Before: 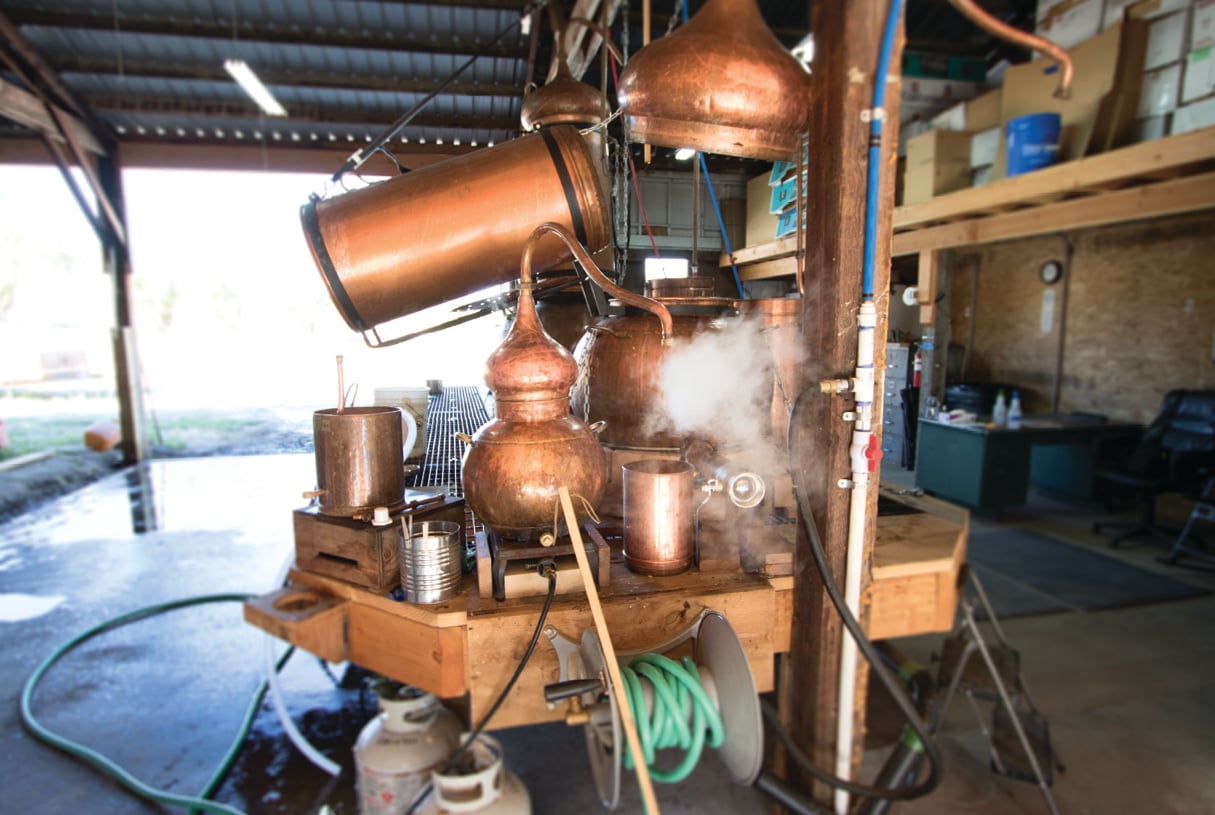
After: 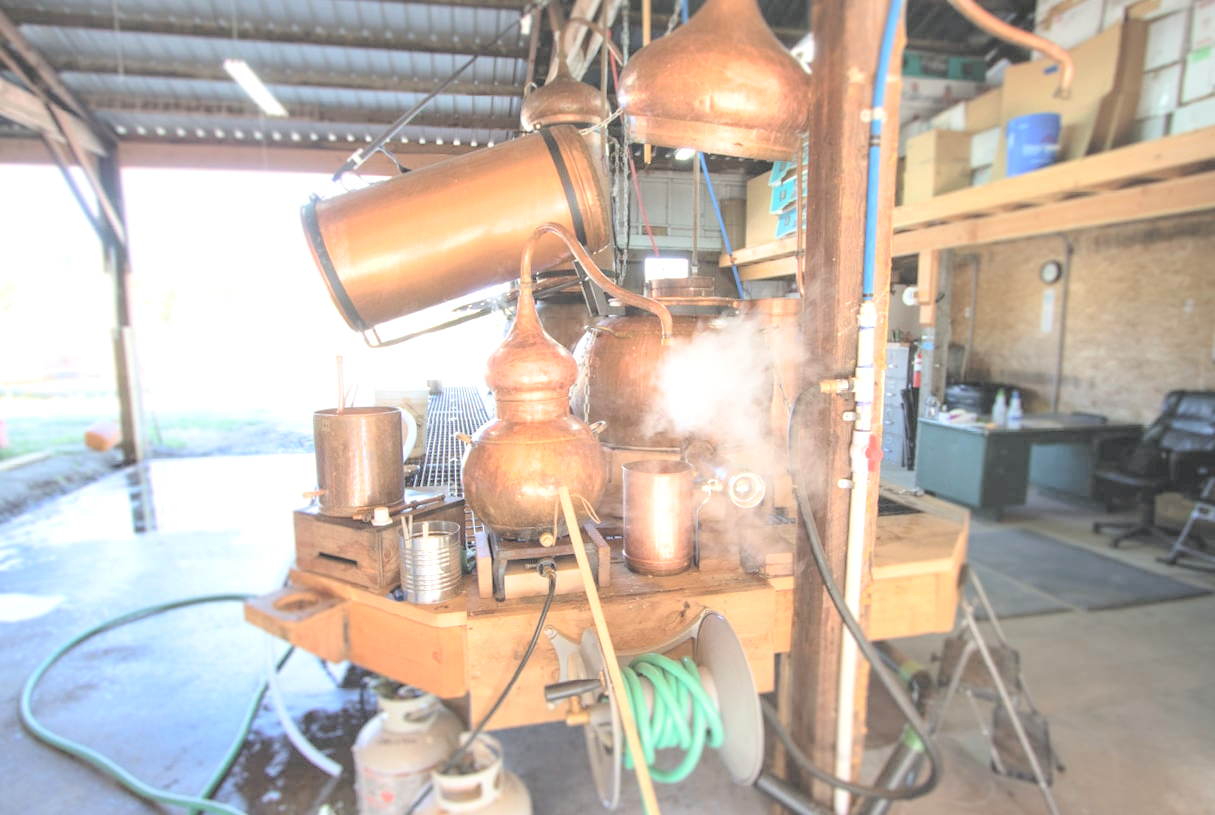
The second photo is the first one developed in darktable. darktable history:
local contrast: on, module defaults
contrast brightness saturation: brightness 0.98
